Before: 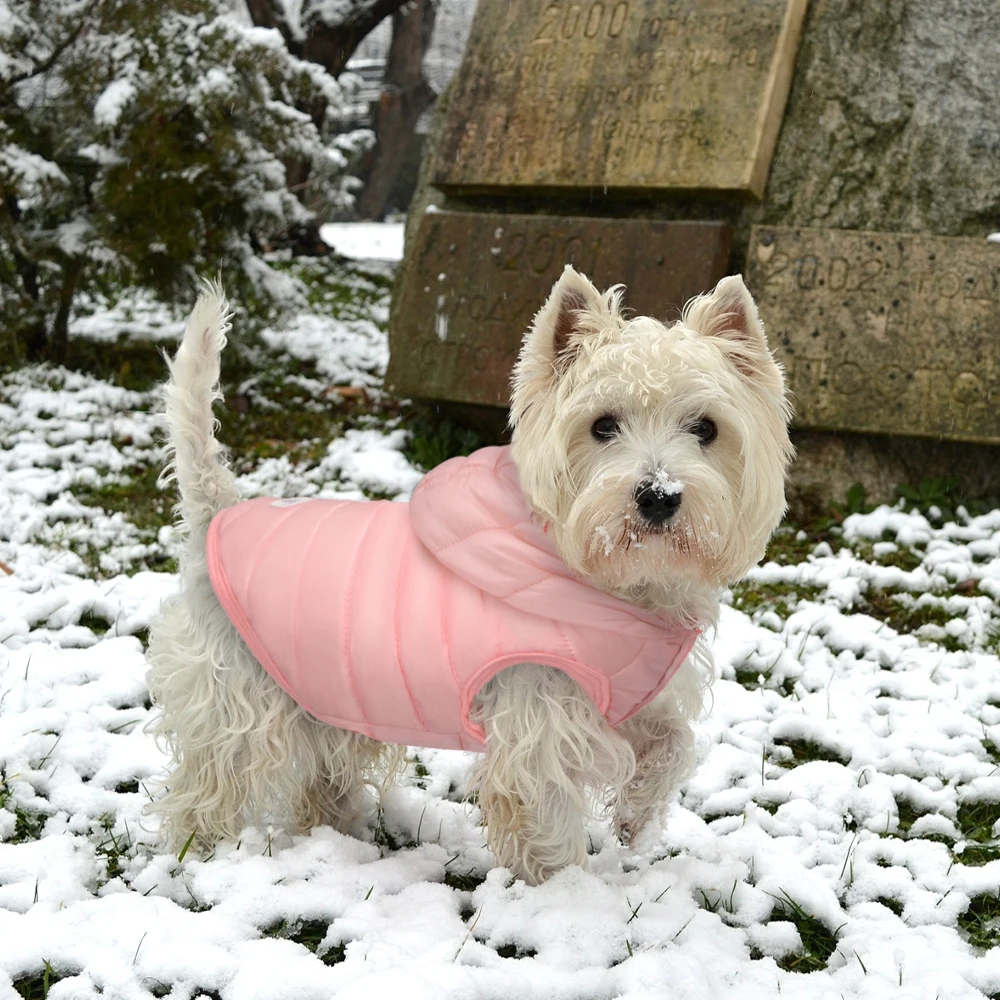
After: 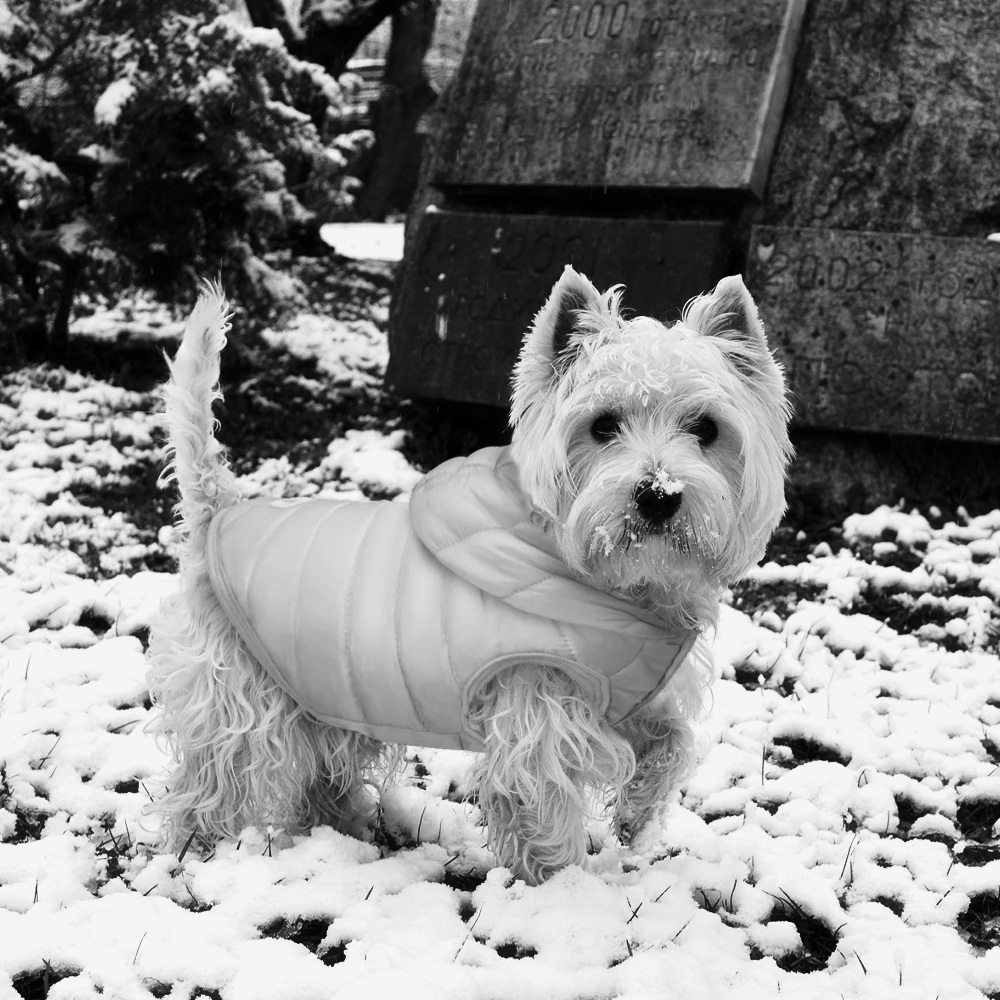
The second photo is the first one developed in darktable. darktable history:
contrast brightness saturation: contrast -0.03, brightness -0.604, saturation -0.986
base curve: curves: ch0 [(0, 0) (0.579, 0.807) (1, 1)], preserve colors none
haze removal: strength -0.101, compatibility mode true, adaptive false
